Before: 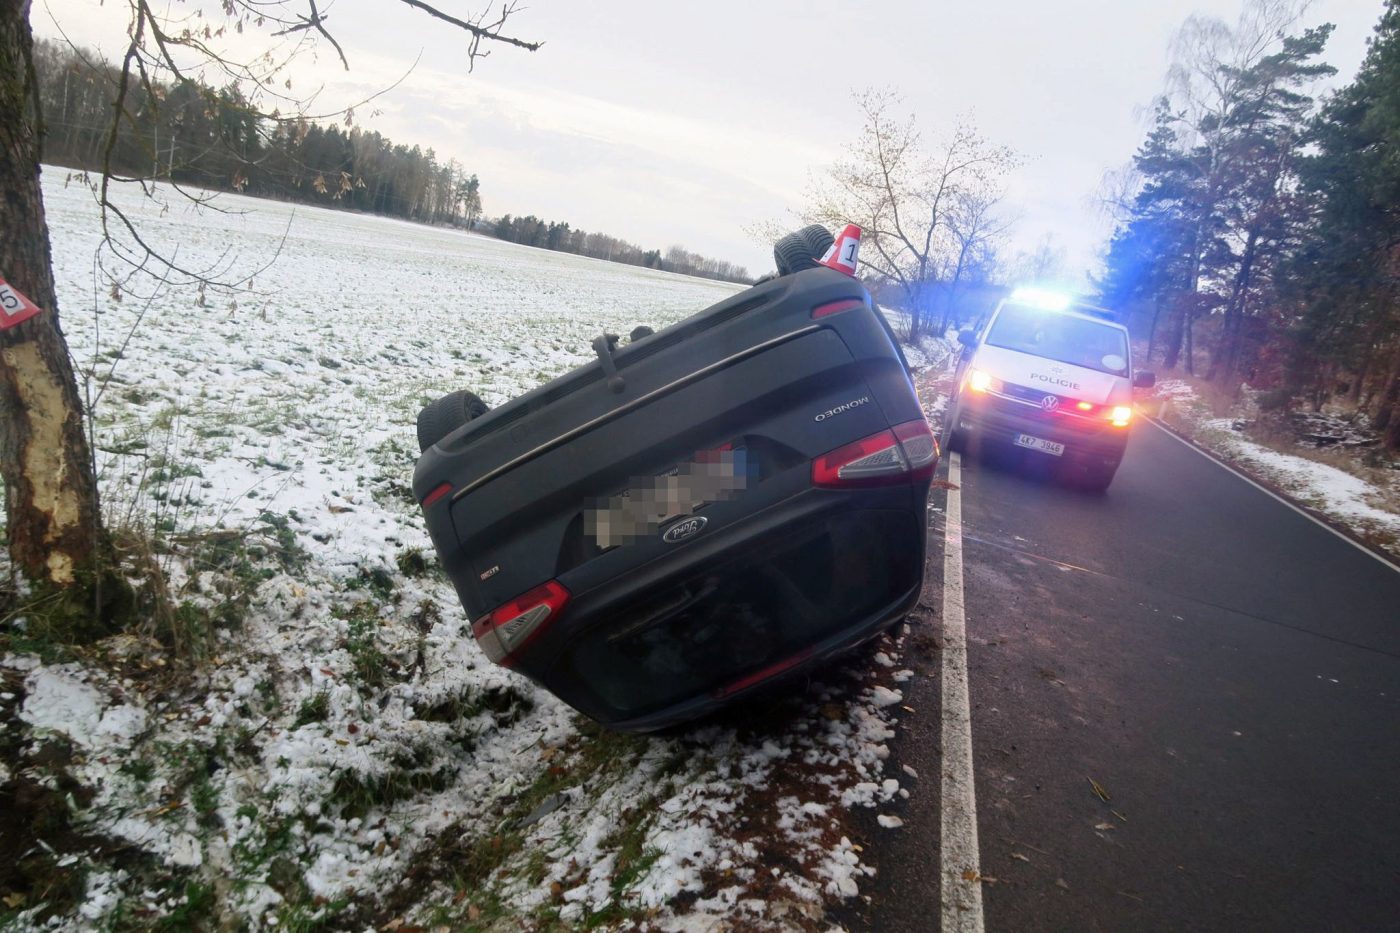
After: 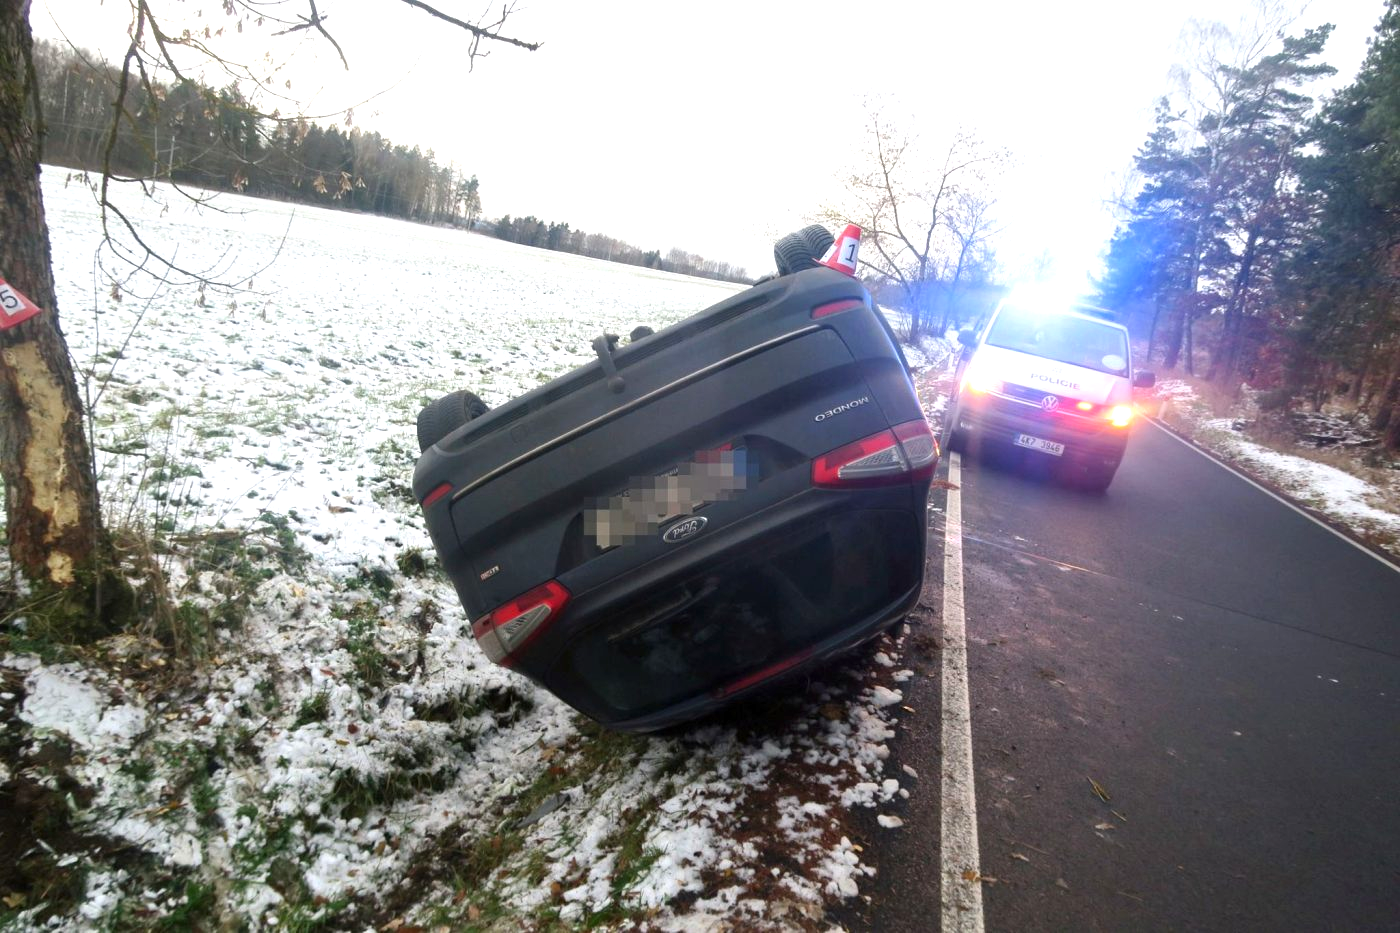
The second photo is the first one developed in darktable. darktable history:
exposure: exposure 0.605 EV, compensate exposure bias true
sharpen: radius 2.933, amount 0.875, threshold 47.477
